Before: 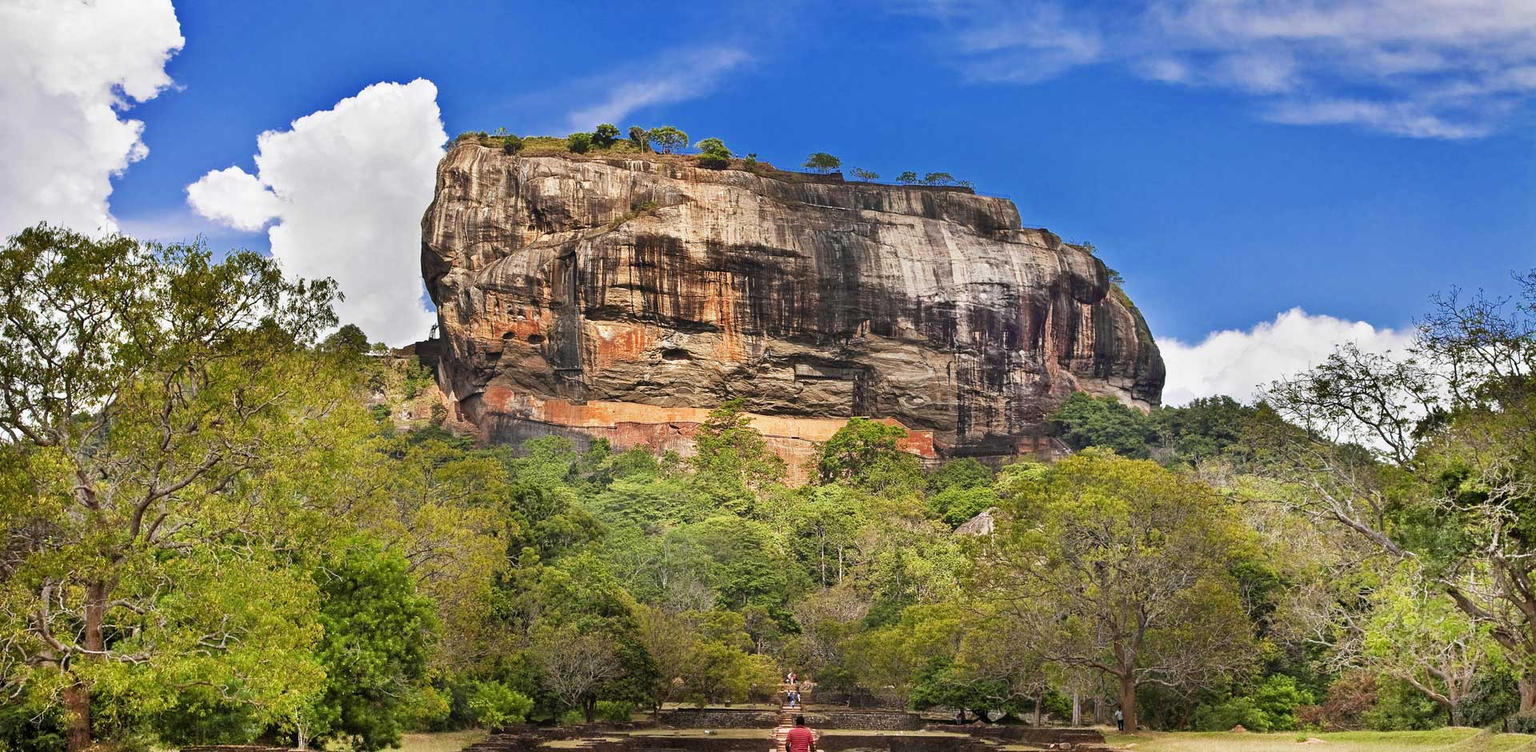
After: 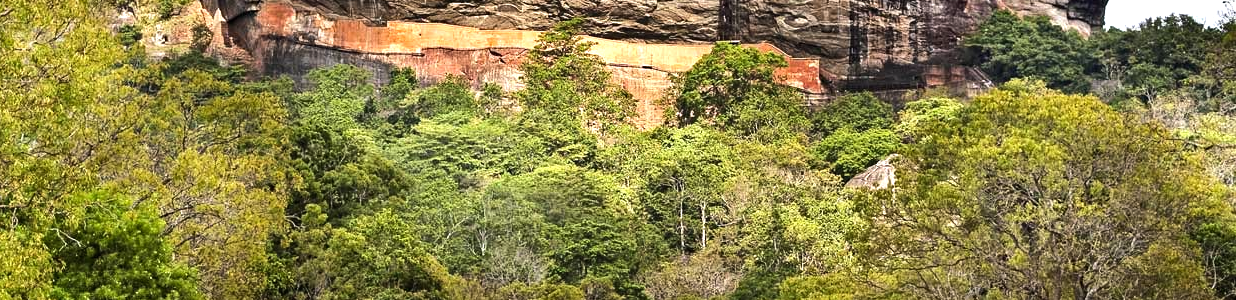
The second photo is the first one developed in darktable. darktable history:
haze removal: compatibility mode true, adaptive false
crop: left 18.091%, top 51.13%, right 17.525%, bottom 16.85%
tone equalizer: -8 EV -0.75 EV, -7 EV -0.7 EV, -6 EV -0.6 EV, -5 EV -0.4 EV, -3 EV 0.4 EV, -2 EV 0.6 EV, -1 EV 0.7 EV, +0 EV 0.75 EV, edges refinement/feathering 500, mask exposure compensation -1.57 EV, preserve details no
